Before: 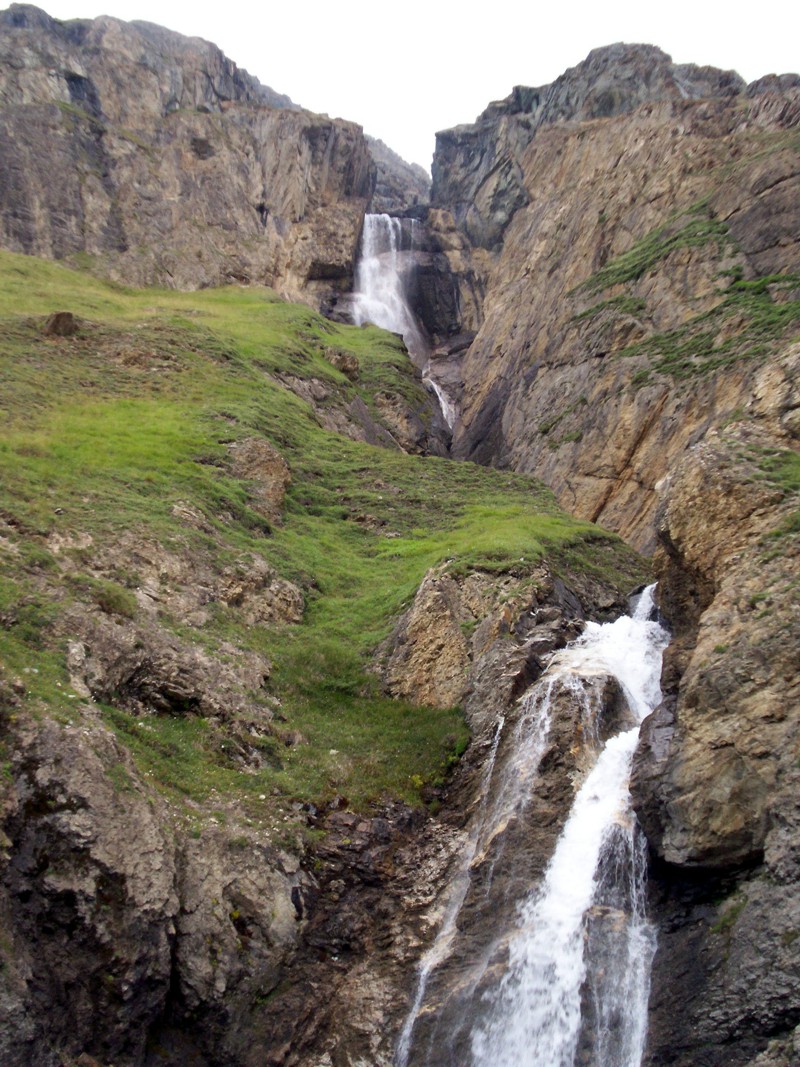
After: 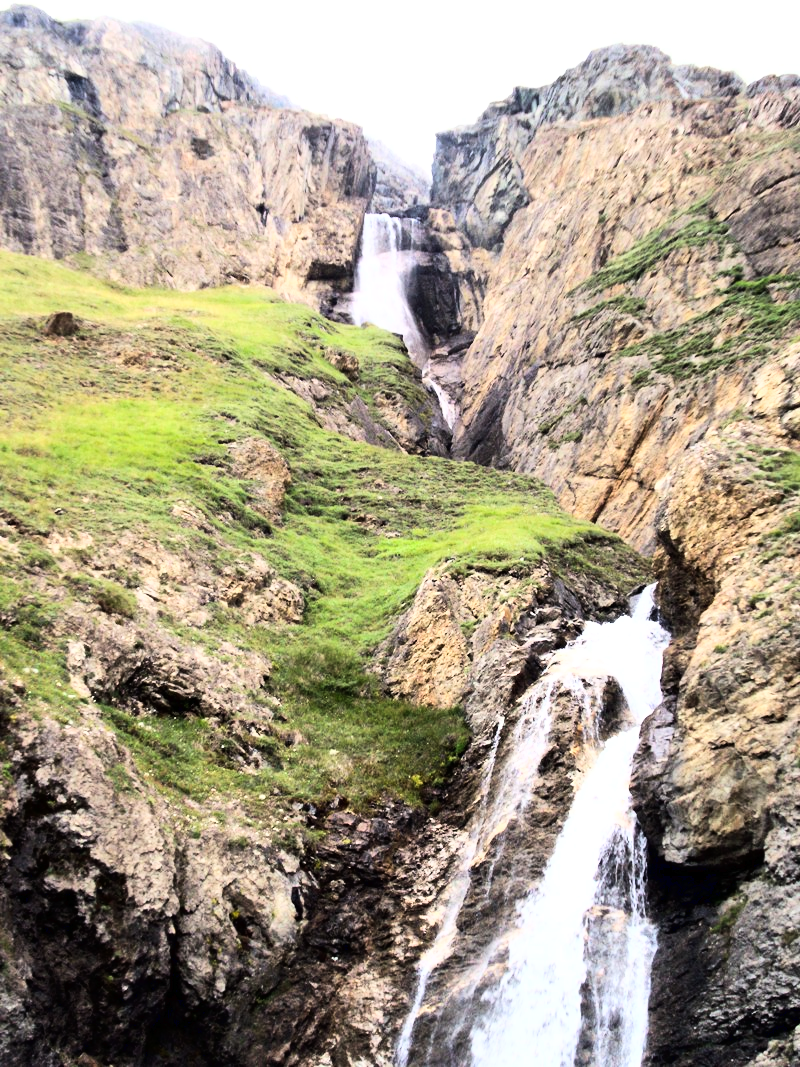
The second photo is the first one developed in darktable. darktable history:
tone equalizer: -8 EV -0.425 EV, -7 EV -0.373 EV, -6 EV -0.342 EV, -5 EV -0.226 EV, -3 EV 0.202 EV, -2 EV 0.321 EV, -1 EV 0.392 EV, +0 EV 0.398 EV, edges refinement/feathering 500, mask exposure compensation -1.57 EV, preserve details no
base curve: curves: ch0 [(0, 0) (0.007, 0.004) (0.027, 0.03) (0.046, 0.07) (0.207, 0.54) (0.442, 0.872) (0.673, 0.972) (1, 1)]
